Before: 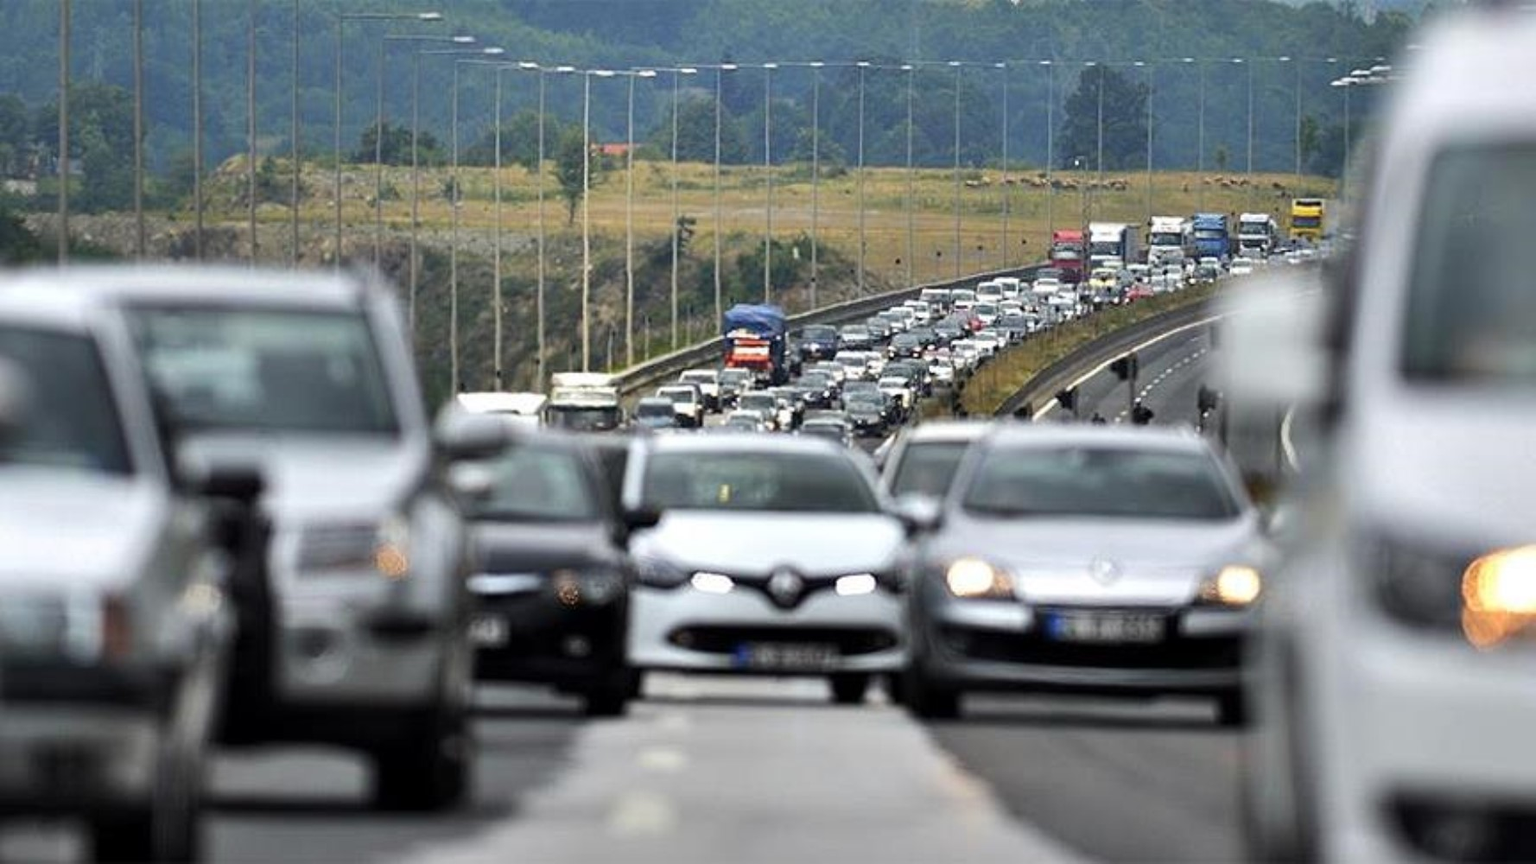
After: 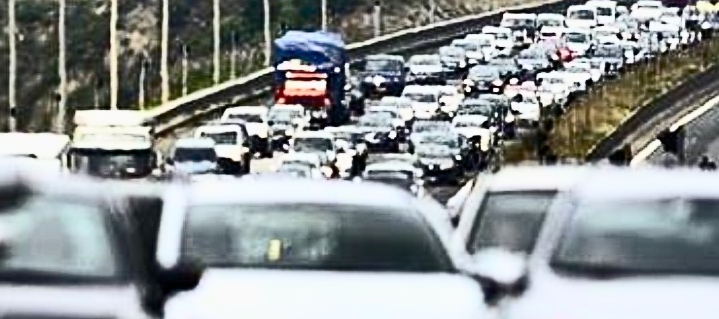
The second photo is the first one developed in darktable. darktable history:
contrast brightness saturation: contrast 0.93, brightness 0.2
crop: left 31.751%, top 32.172%, right 27.8%, bottom 35.83%
shadows and highlights: on, module defaults
filmic rgb: black relative exposure -7.65 EV, white relative exposure 4.56 EV, hardness 3.61
sharpen: on, module defaults
